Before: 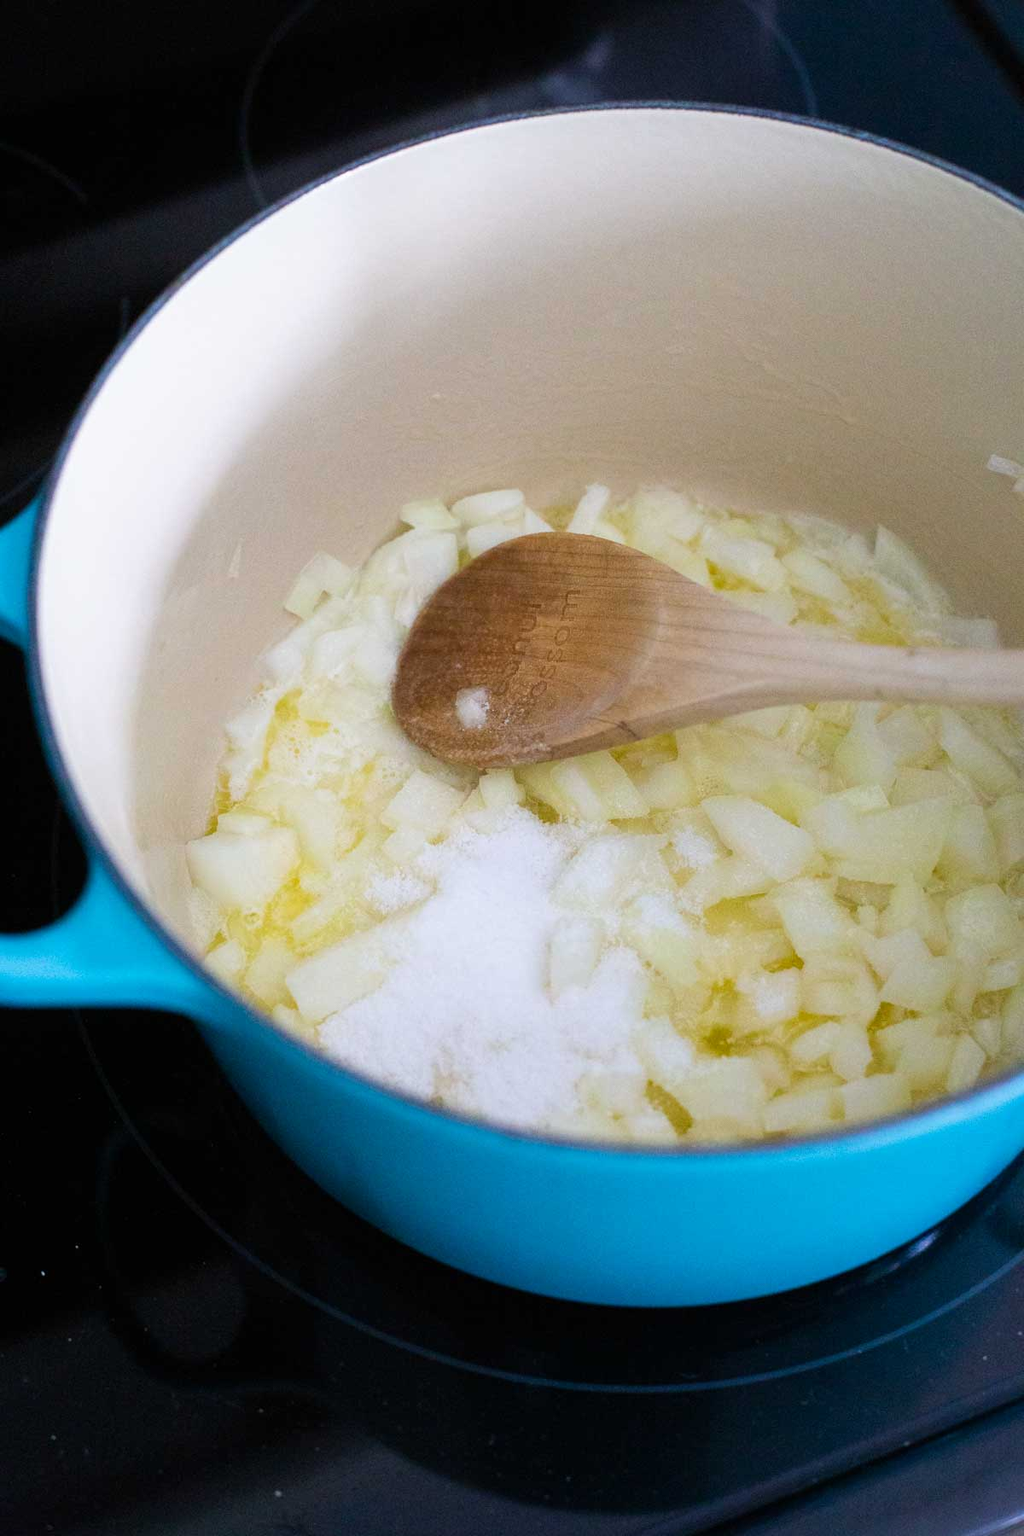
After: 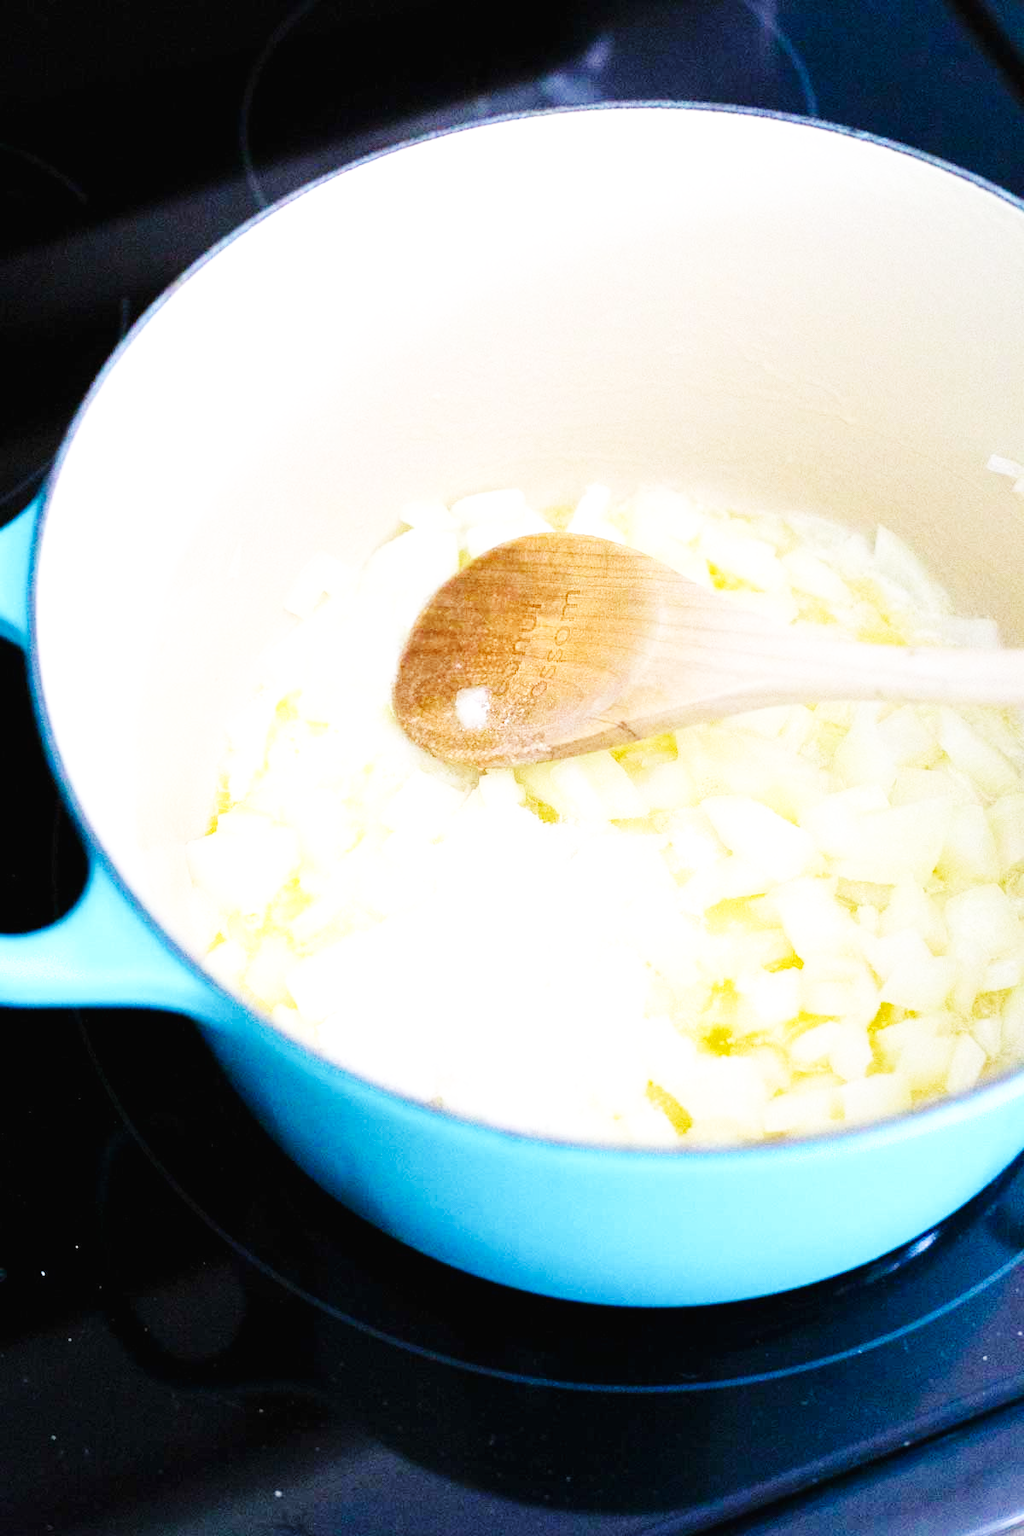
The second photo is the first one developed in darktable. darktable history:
exposure: black level correction 0, exposure 0.696 EV, compensate exposure bias true, compensate highlight preservation false
contrast brightness saturation: saturation -0.045
base curve: curves: ch0 [(0, 0.003) (0.001, 0.002) (0.006, 0.004) (0.02, 0.022) (0.048, 0.086) (0.094, 0.234) (0.162, 0.431) (0.258, 0.629) (0.385, 0.8) (0.548, 0.918) (0.751, 0.988) (1, 1)], preserve colors none
